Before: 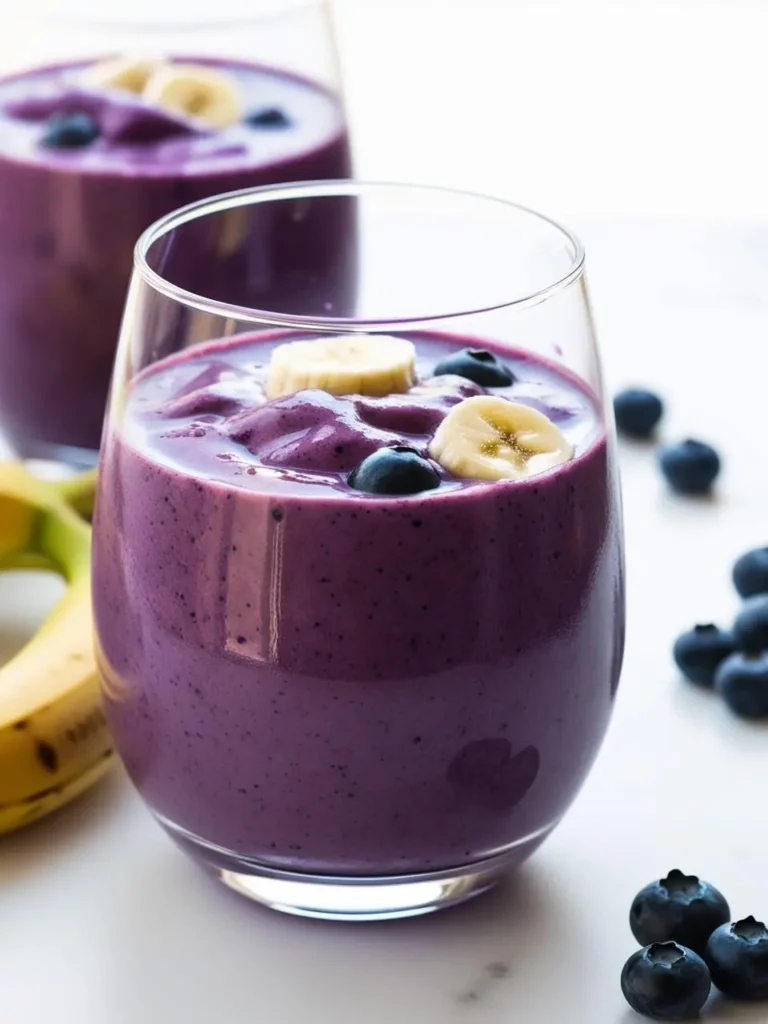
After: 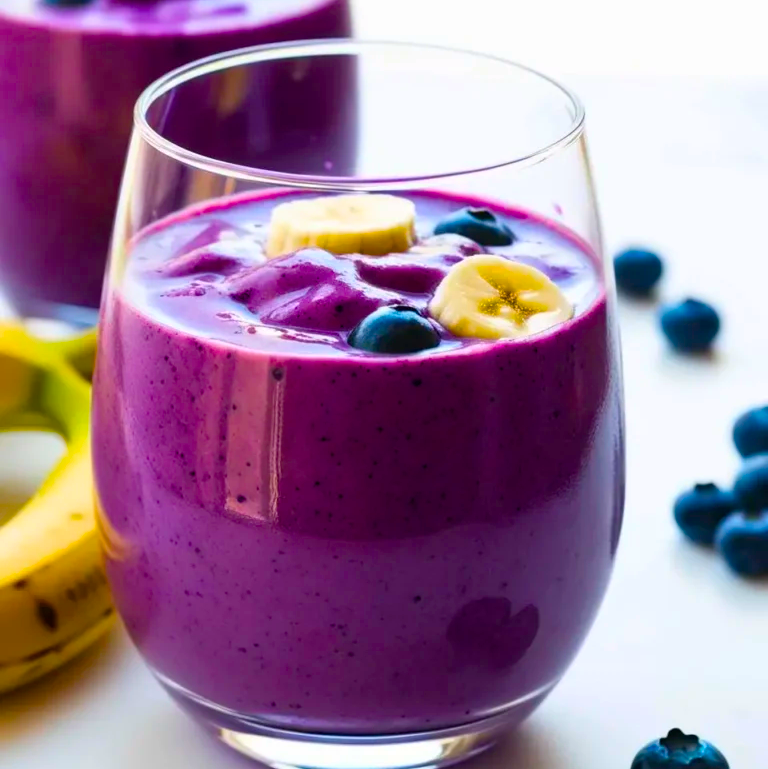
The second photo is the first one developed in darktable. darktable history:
color balance rgb: linear chroma grading › global chroma 14.822%, perceptual saturation grading › global saturation 36.277%, perceptual saturation grading › shadows 35.112%, global vibrance 40.26%
crop: top 13.815%, bottom 10.997%
